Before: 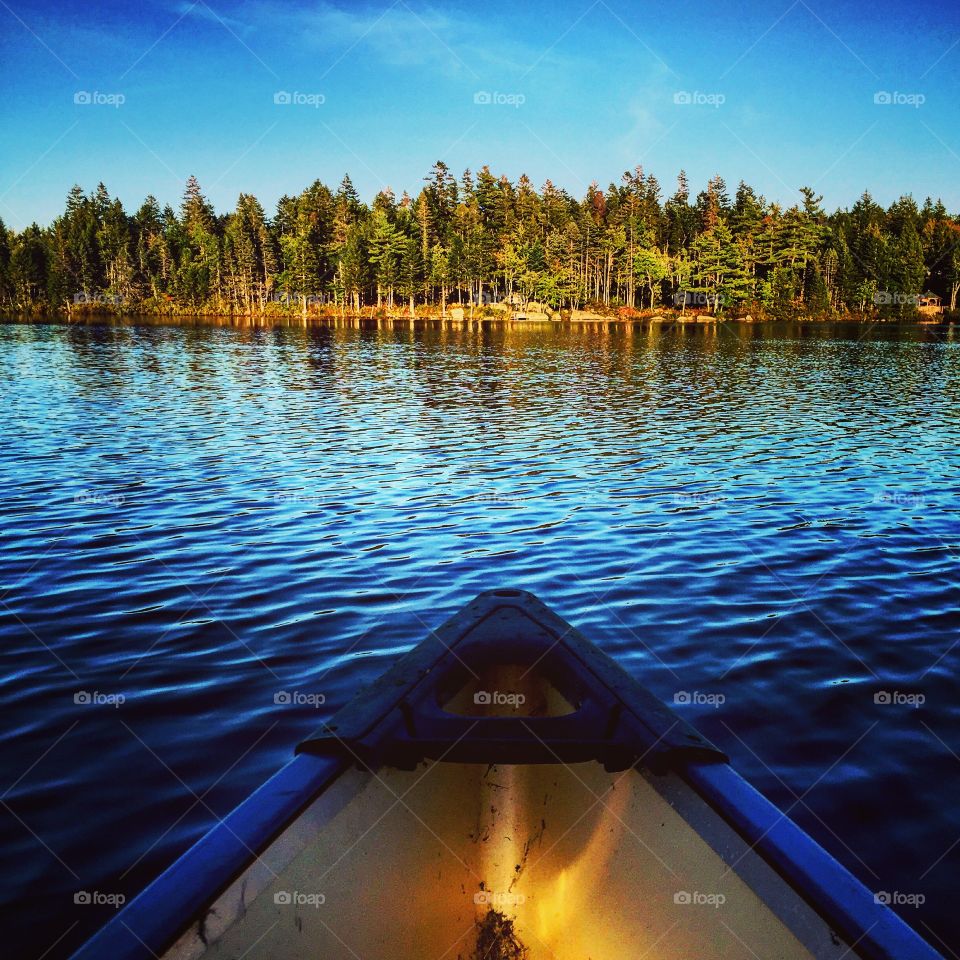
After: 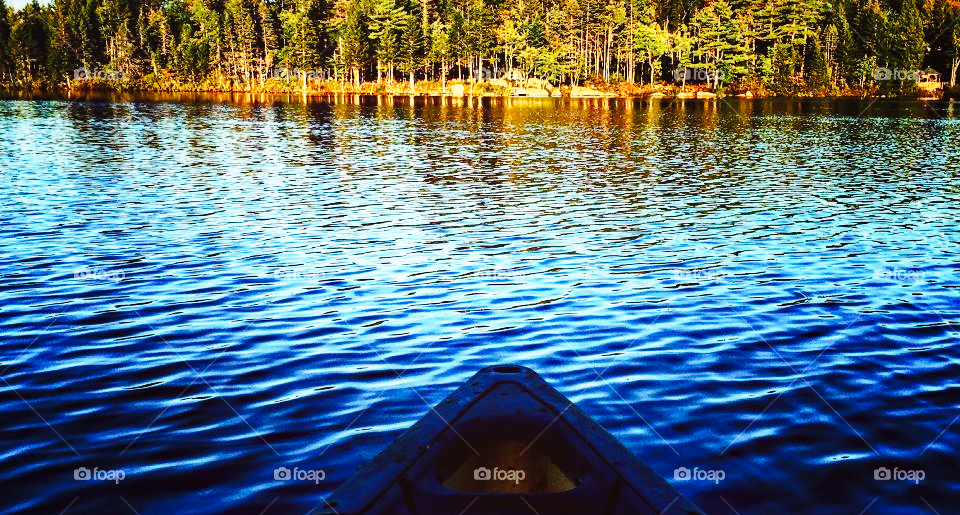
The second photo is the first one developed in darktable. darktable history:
crop and rotate: top 23.361%, bottom 22.9%
exposure: exposure -0.069 EV, compensate highlight preservation false
base curve: curves: ch0 [(0, 0) (0.028, 0.03) (0.105, 0.232) (0.387, 0.748) (0.754, 0.968) (1, 1)], preserve colors none
haze removal: adaptive false
